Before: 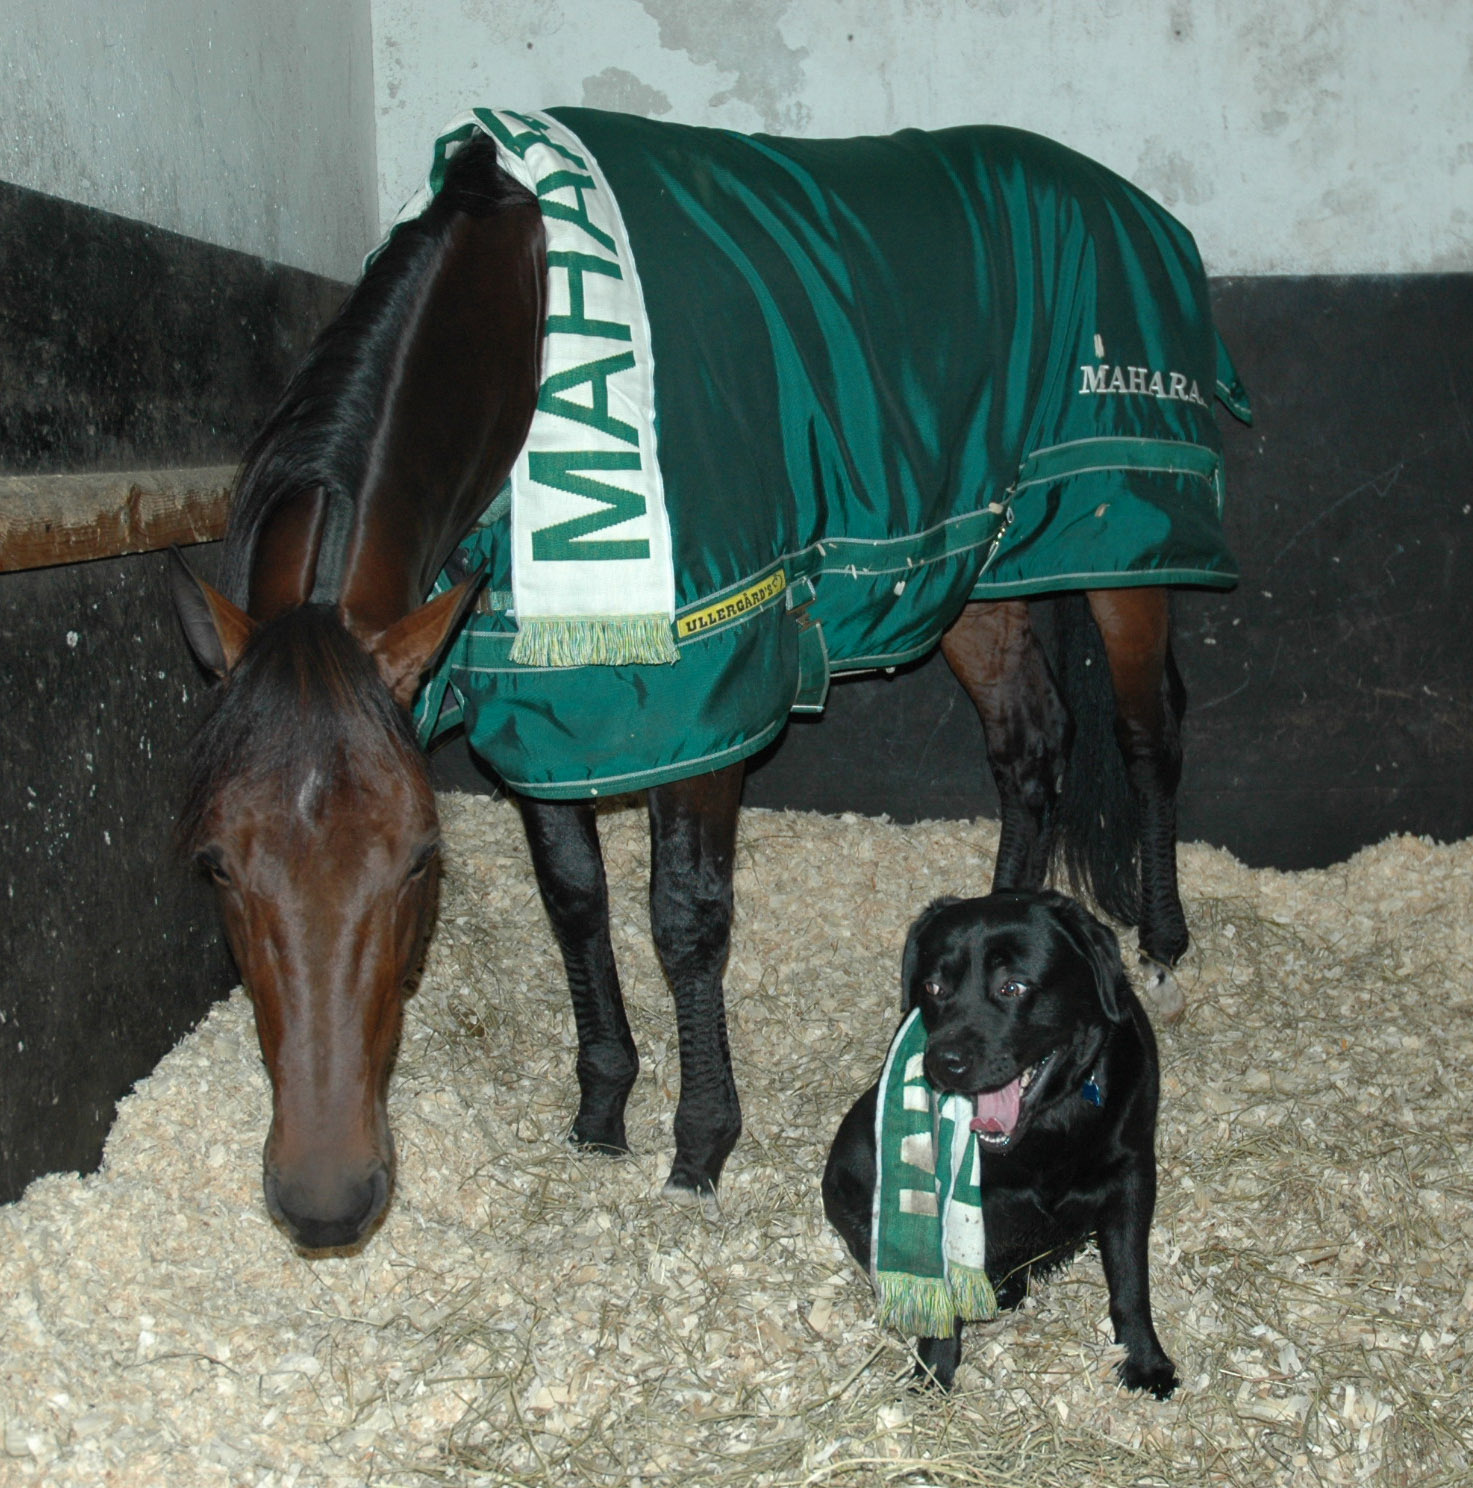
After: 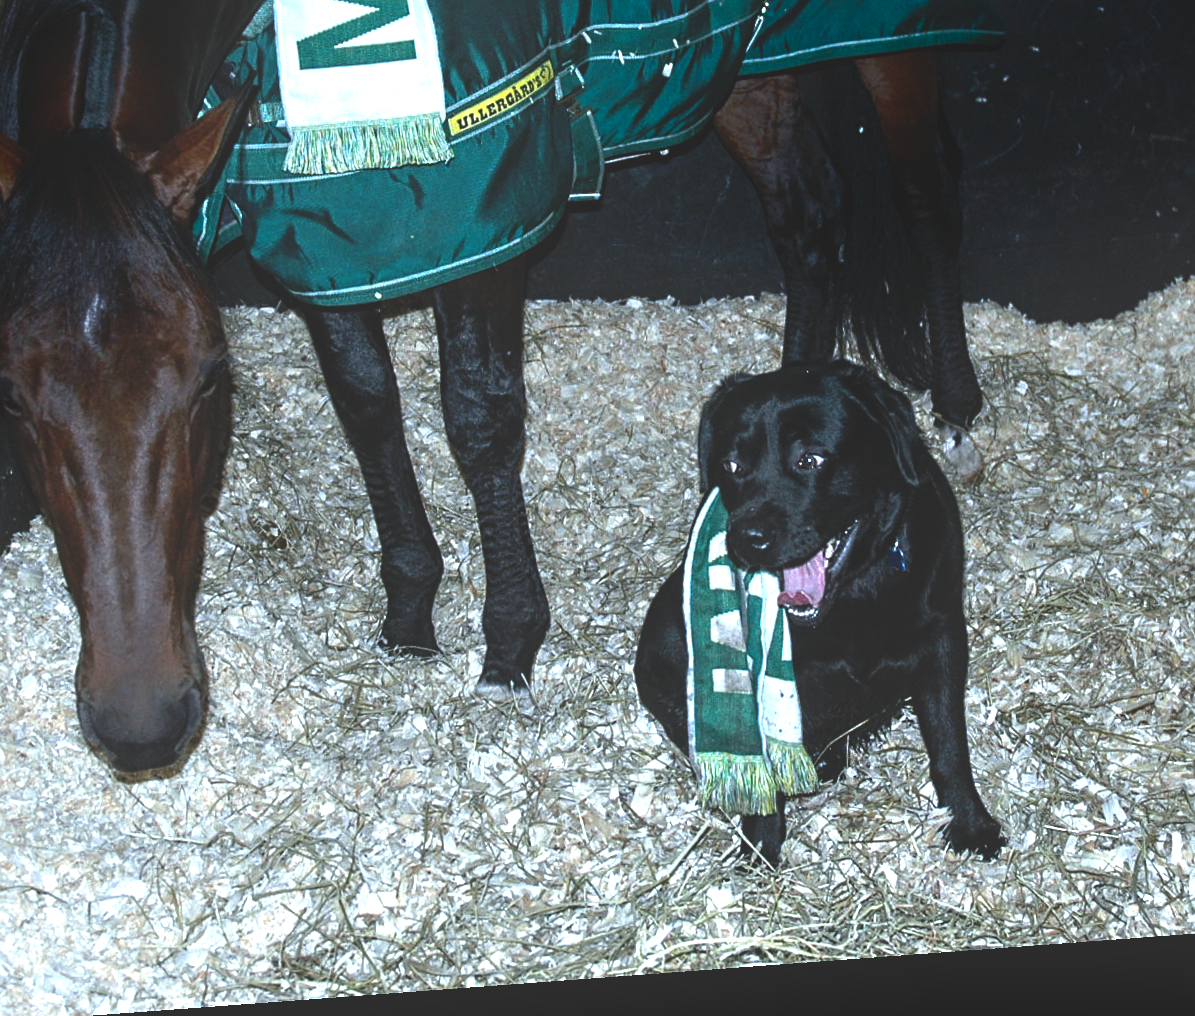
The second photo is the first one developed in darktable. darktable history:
white balance: red 0.948, green 1.02, blue 1.176
crop and rotate: left 17.299%, top 35.115%, right 7.015%, bottom 1.024%
rotate and perspective: rotation -4.25°, automatic cropping off
sharpen: amount 0.2
exposure: black level correction 0, exposure 0.5 EV, compensate exposure bias true, compensate highlight preservation false
rgb curve: curves: ch0 [(0, 0.186) (0.314, 0.284) (0.775, 0.708) (1, 1)], compensate middle gray true, preserve colors none
shadows and highlights: shadows -70, highlights 35, soften with gaussian
contrast equalizer: y [[0.51, 0.537, 0.559, 0.574, 0.599, 0.618], [0.5 ×6], [0.5 ×6], [0 ×6], [0 ×6]]
